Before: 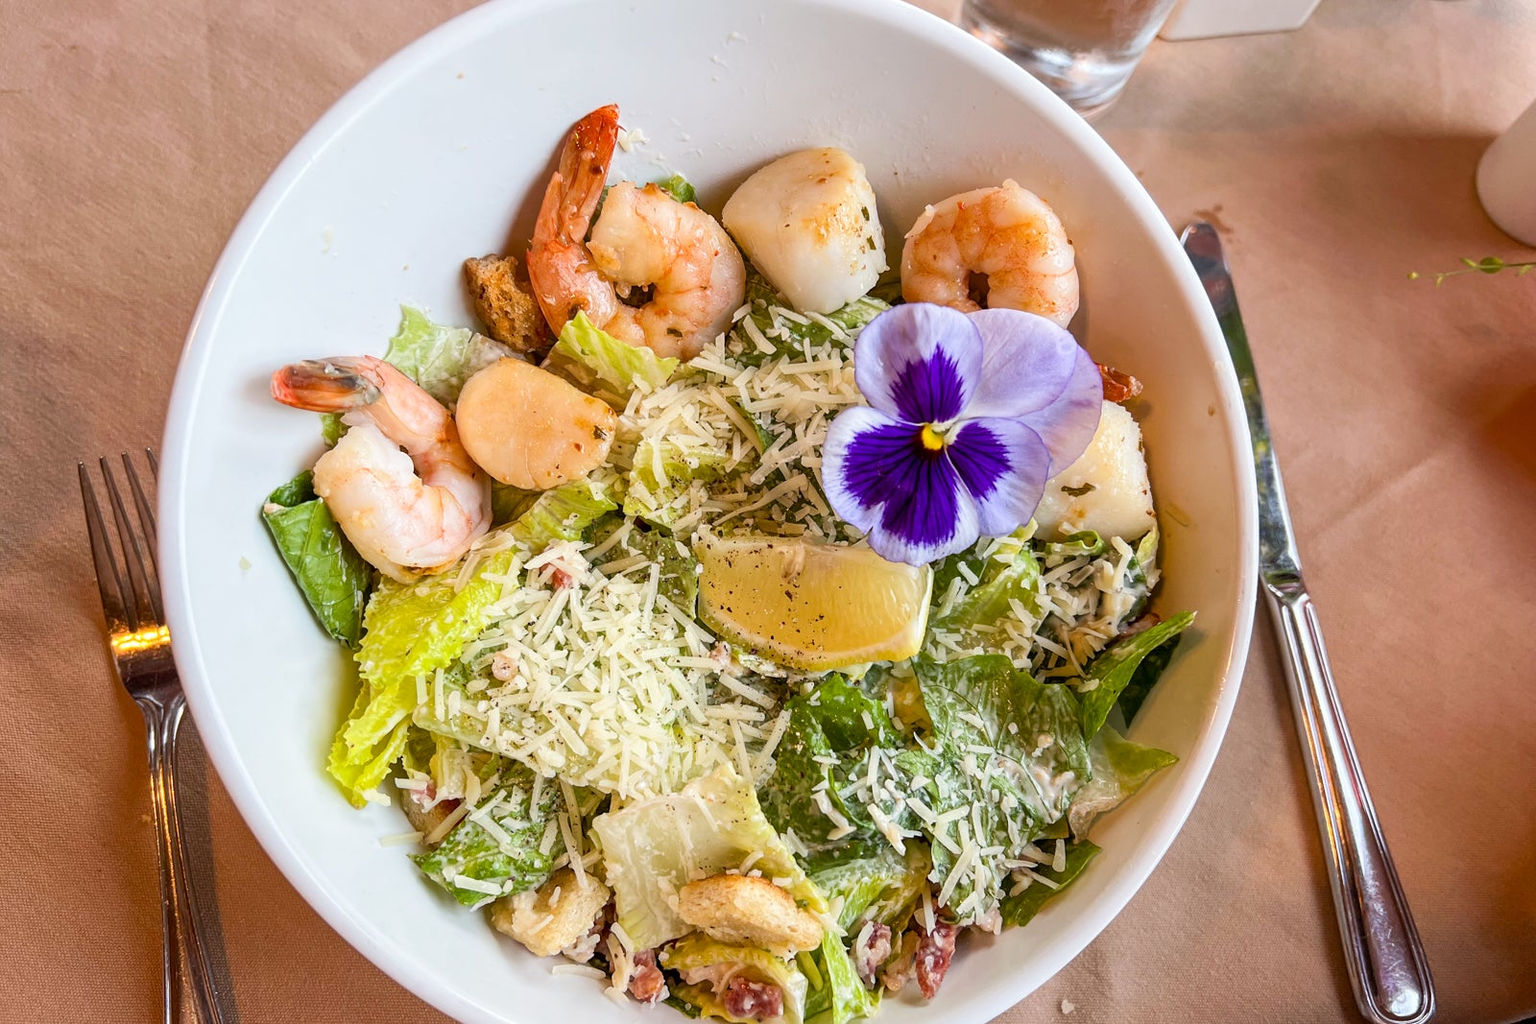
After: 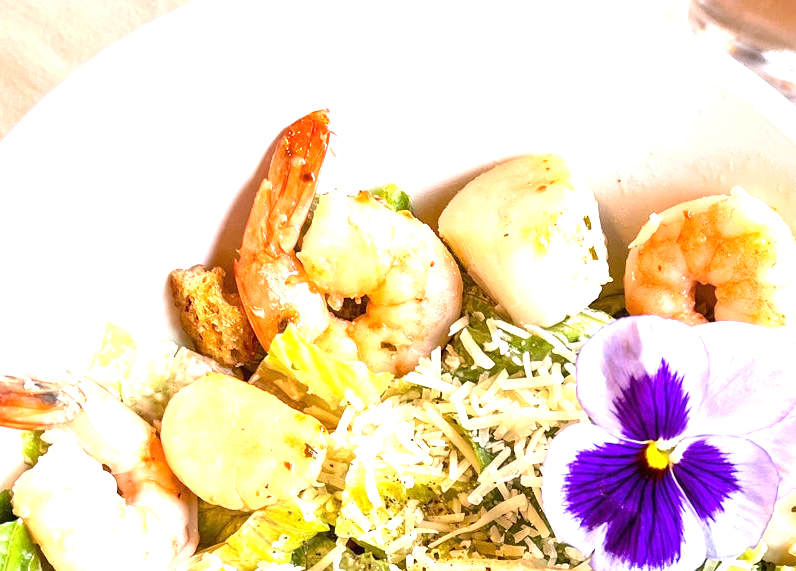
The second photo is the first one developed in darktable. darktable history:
crop: left 19.665%, right 30.554%, bottom 46.44%
exposure: black level correction 0, exposure 1.447 EV, compensate exposure bias true, compensate highlight preservation false
